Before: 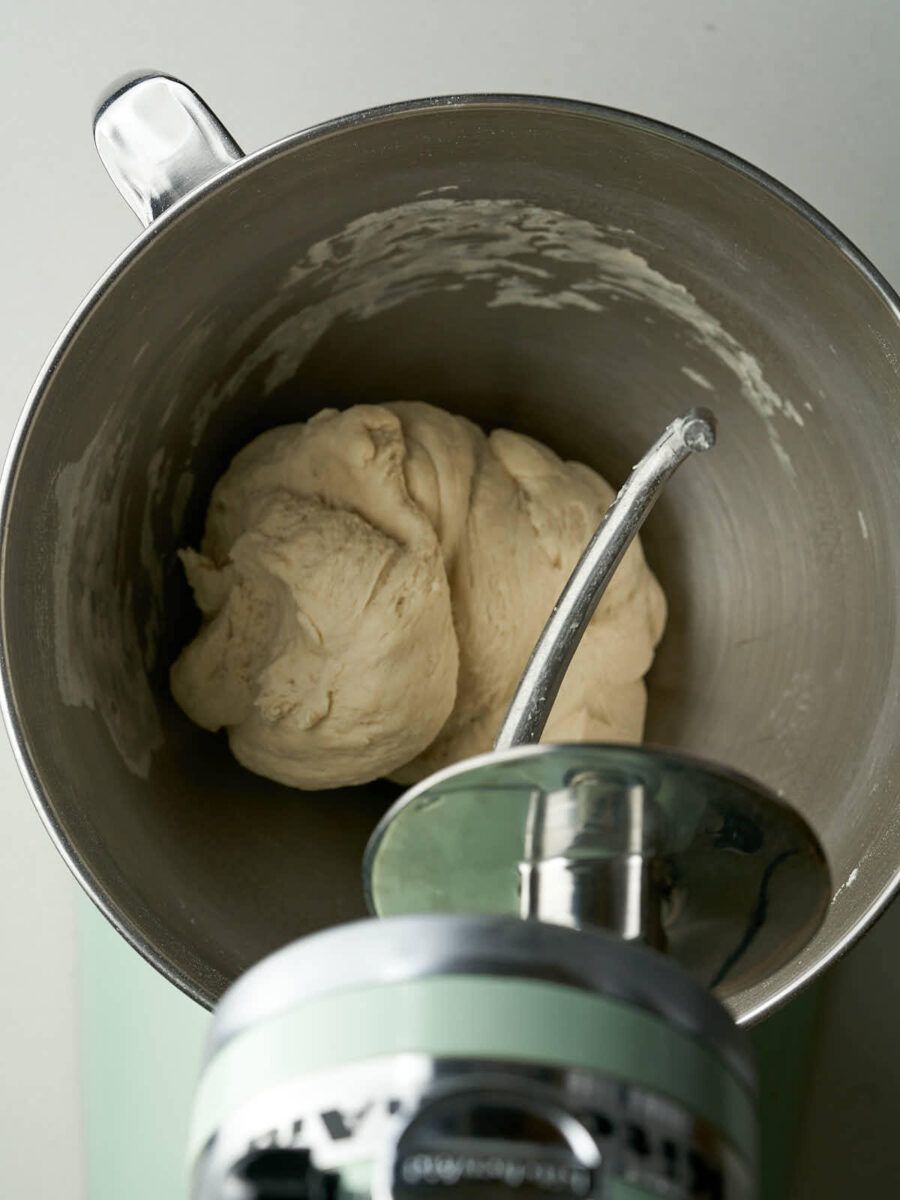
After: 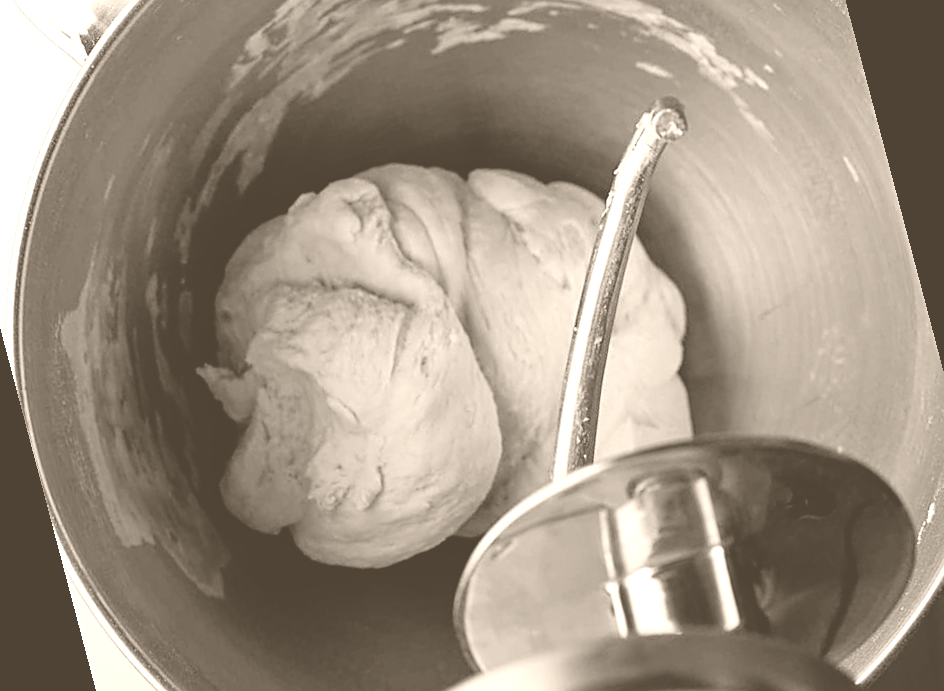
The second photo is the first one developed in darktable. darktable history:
colorize: hue 34.49°, saturation 35.33%, source mix 100%, version 1
graduated density: rotation -180°, offset 27.42
filmic rgb: black relative exposure -7.65 EV, white relative exposure 4.56 EV, hardness 3.61
rotate and perspective: rotation -14.8°, crop left 0.1, crop right 0.903, crop top 0.25, crop bottom 0.748
sharpen: on, module defaults
